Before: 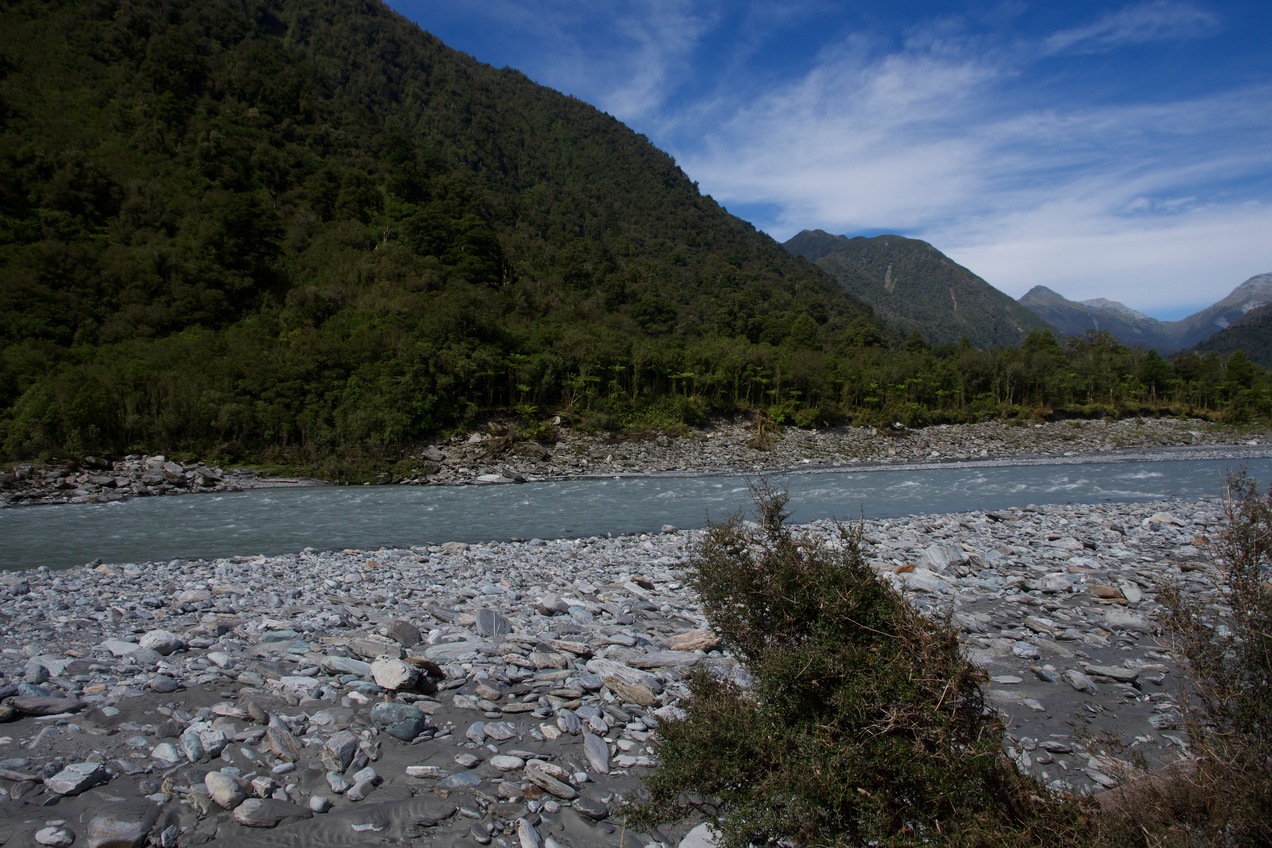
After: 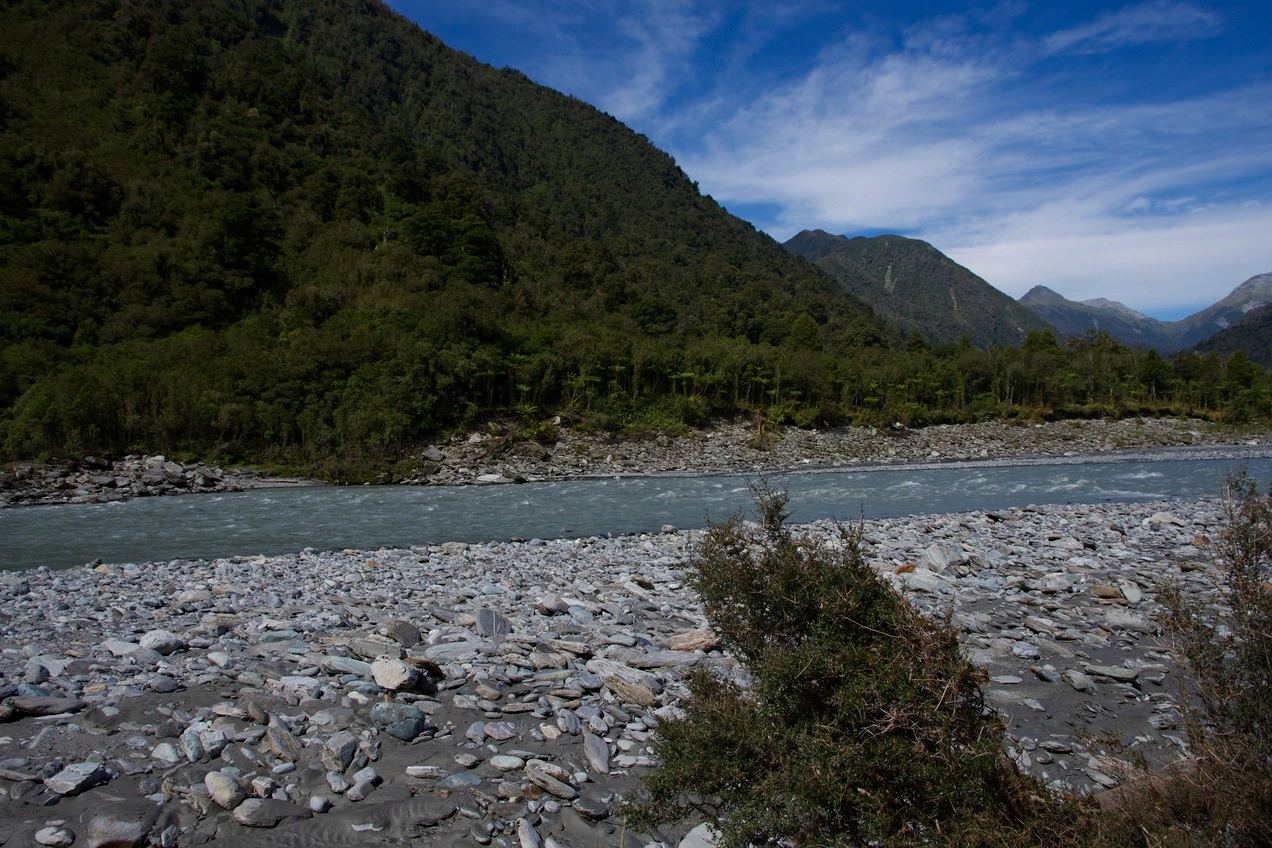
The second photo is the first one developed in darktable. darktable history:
haze removal: strength 0.254, distance 0.243, compatibility mode true, adaptive false
